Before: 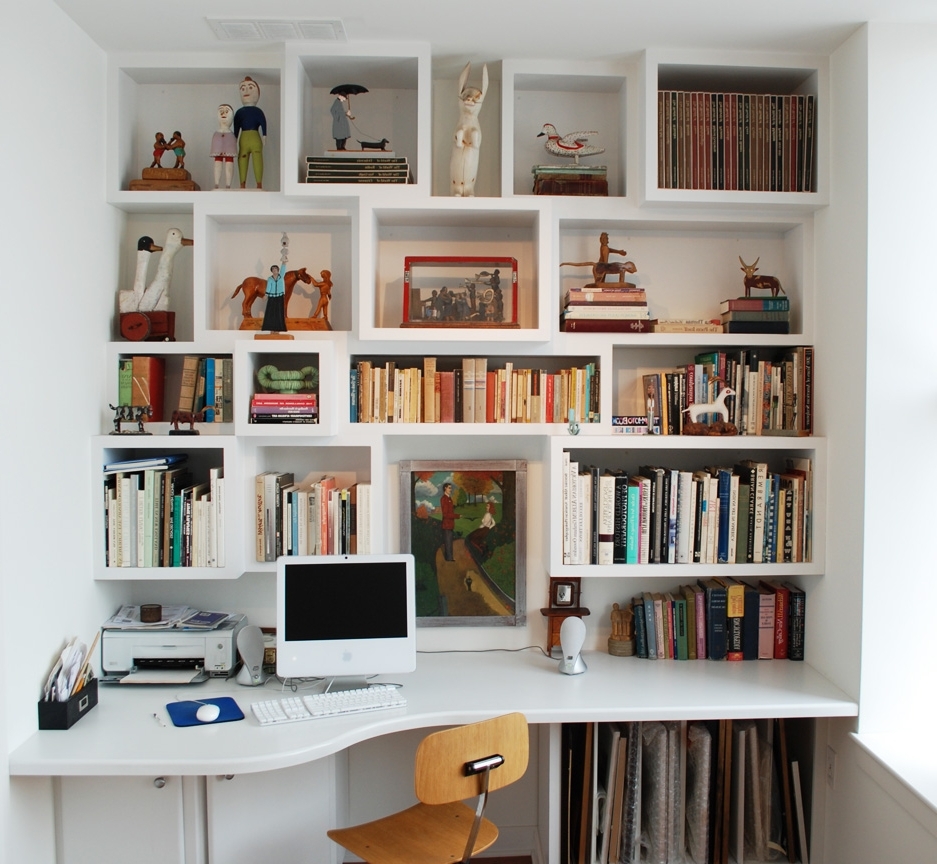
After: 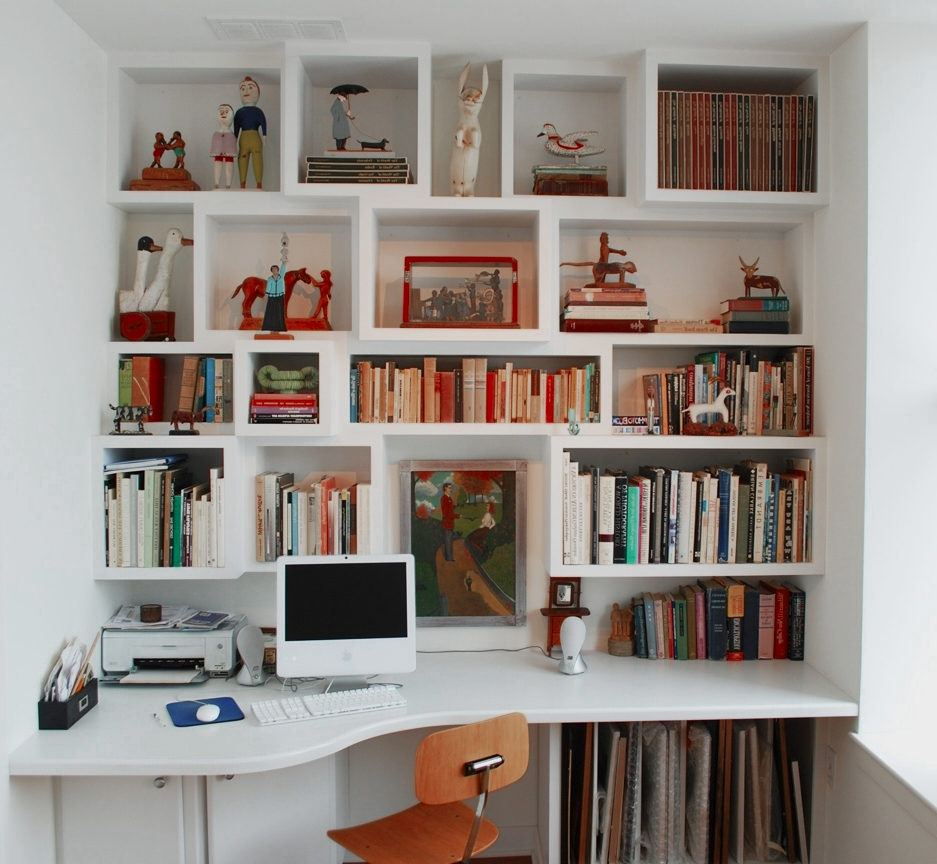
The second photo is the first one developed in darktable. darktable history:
color zones: curves: ch0 [(0, 0.299) (0.25, 0.383) (0.456, 0.352) (0.736, 0.571)]; ch1 [(0, 0.63) (0.151, 0.568) (0.254, 0.416) (0.47, 0.558) (0.732, 0.37) (0.909, 0.492)]; ch2 [(0.004, 0.604) (0.158, 0.443) (0.257, 0.403) (0.761, 0.468)]
color balance rgb: contrast -10%
